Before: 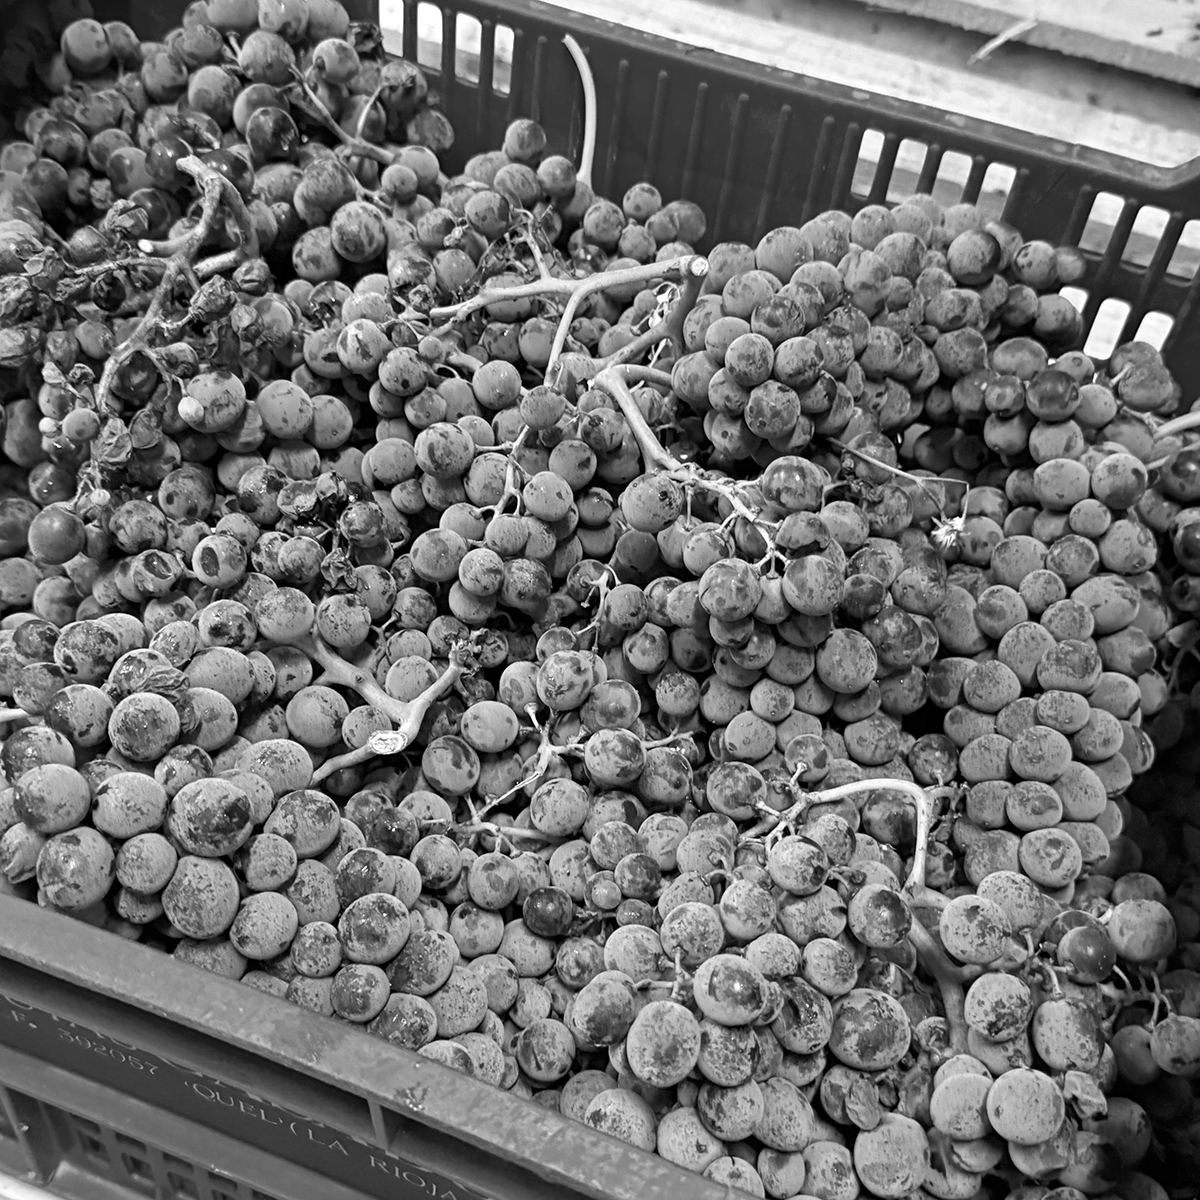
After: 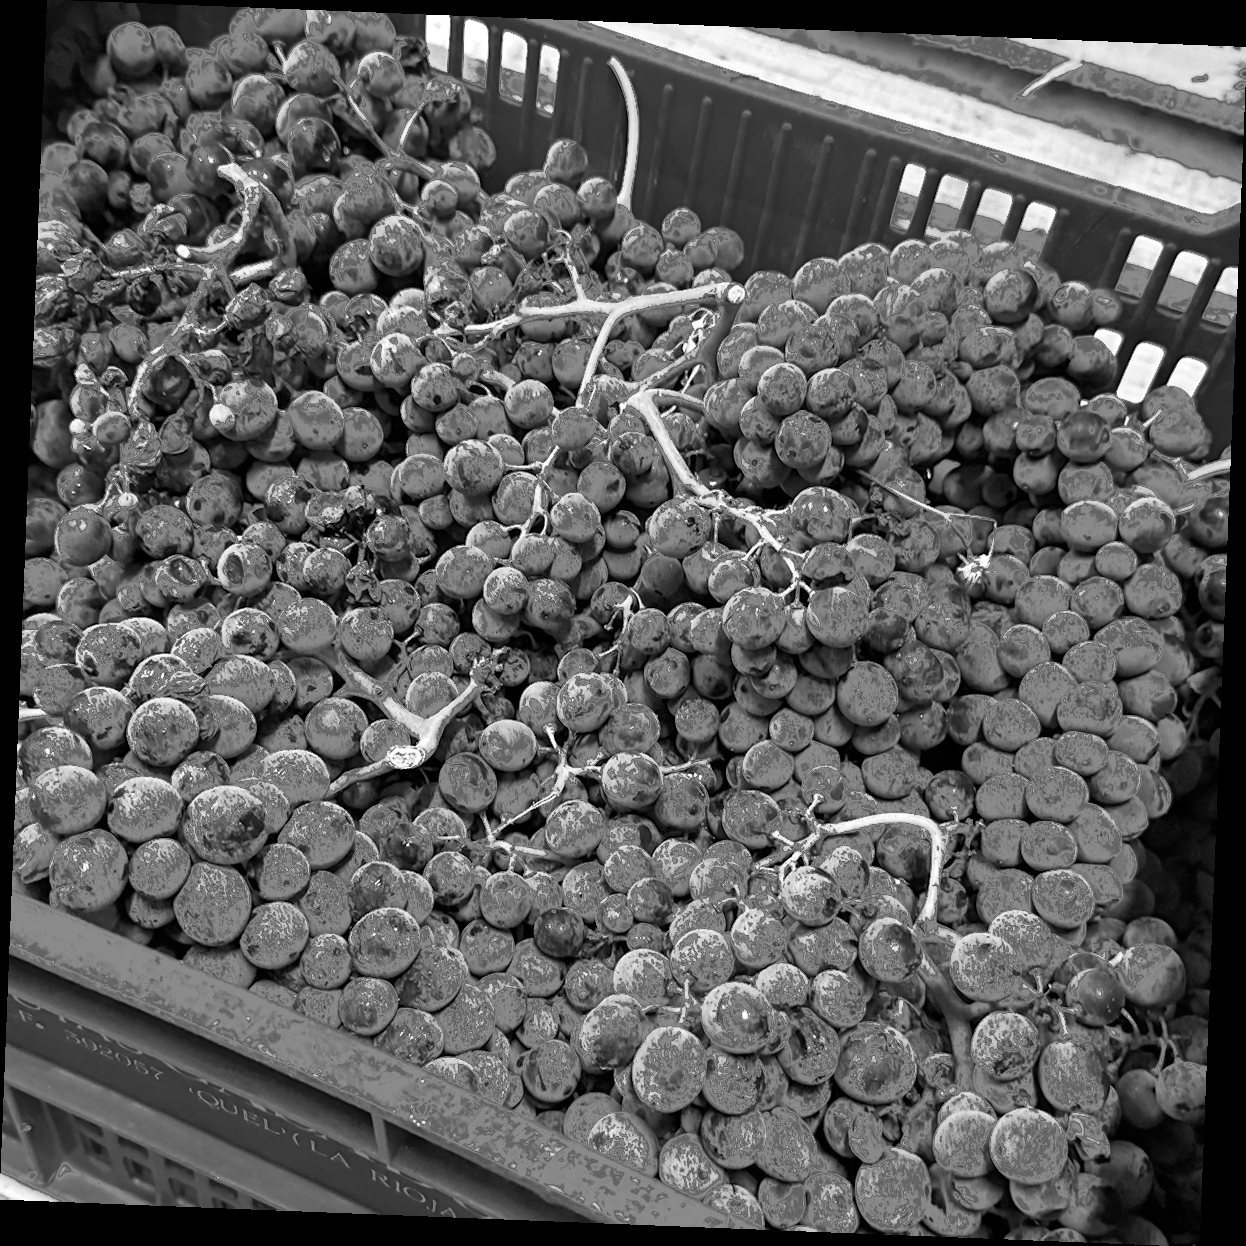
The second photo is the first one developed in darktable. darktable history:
rotate and perspective: rotation 2.27°, automatic cropping off
fill light: exposure -0.73 EV, center 0.69, width 2.2
